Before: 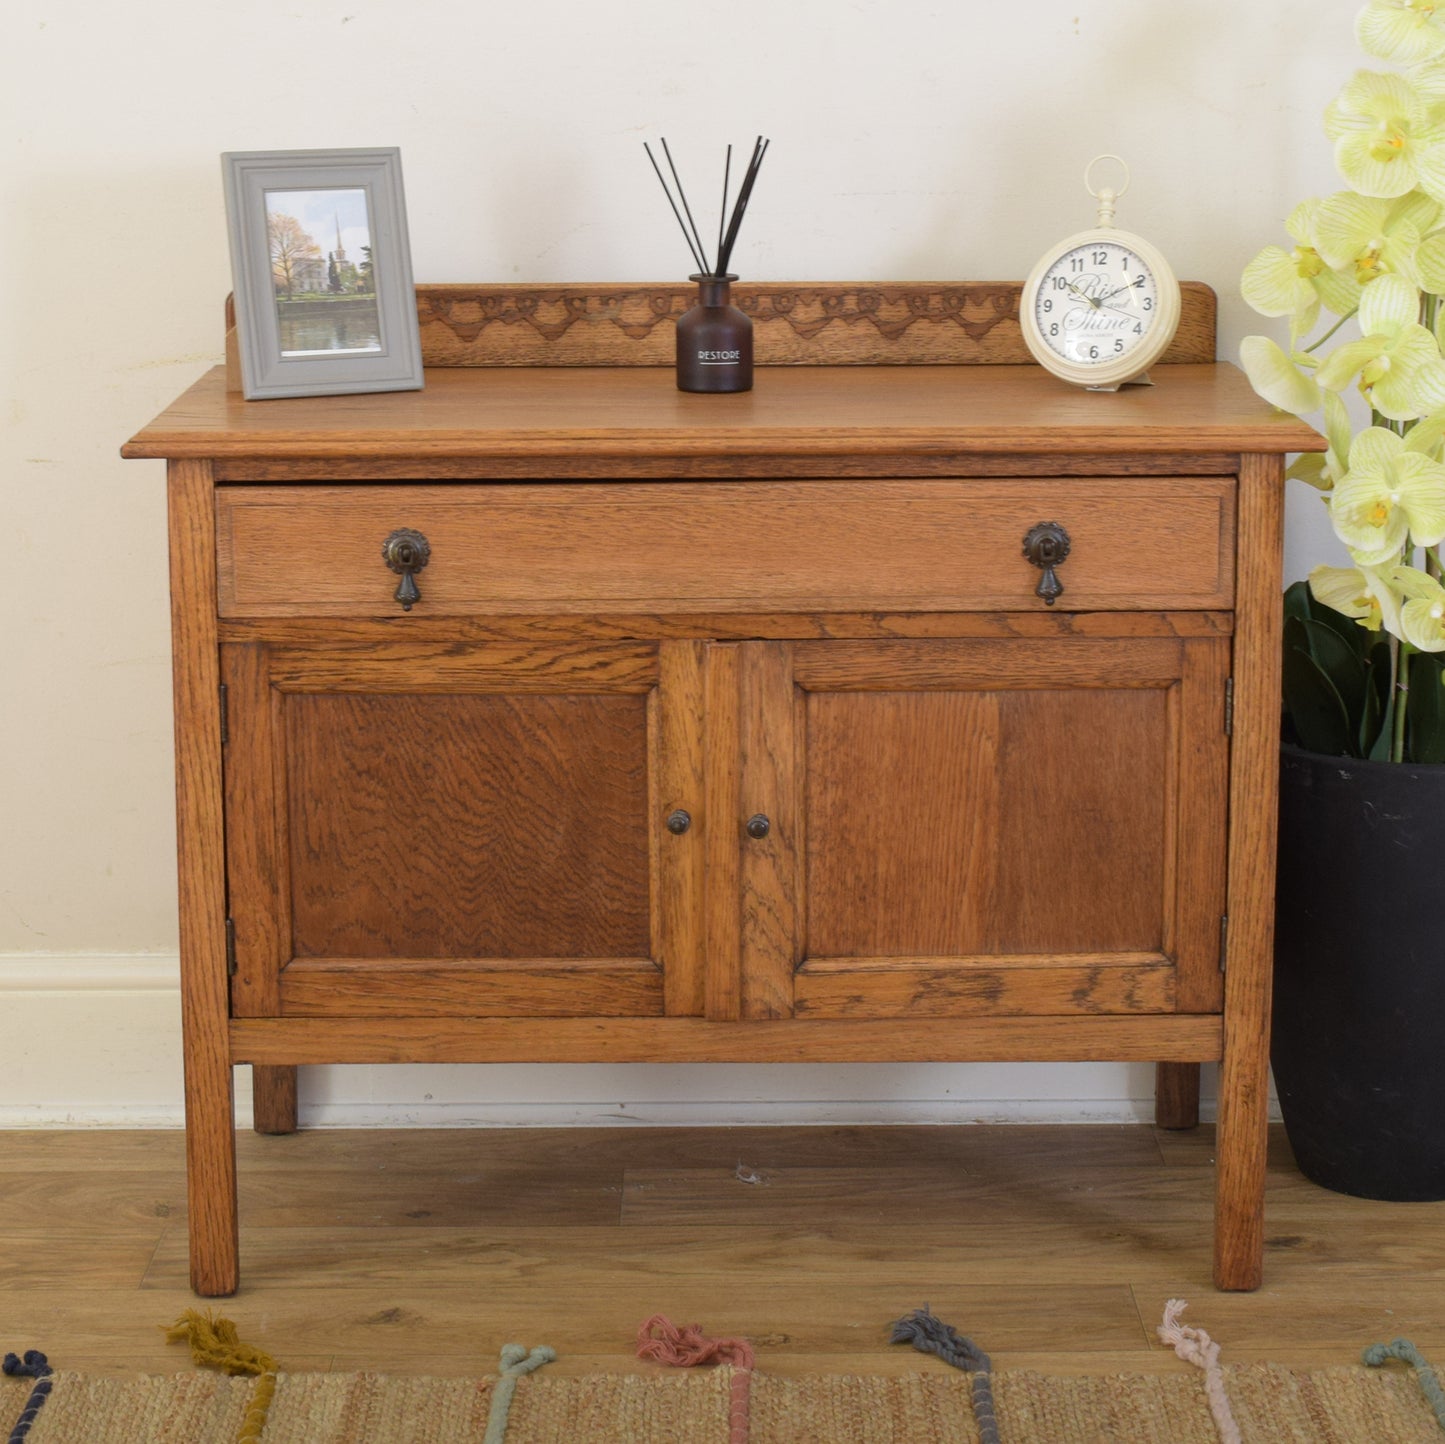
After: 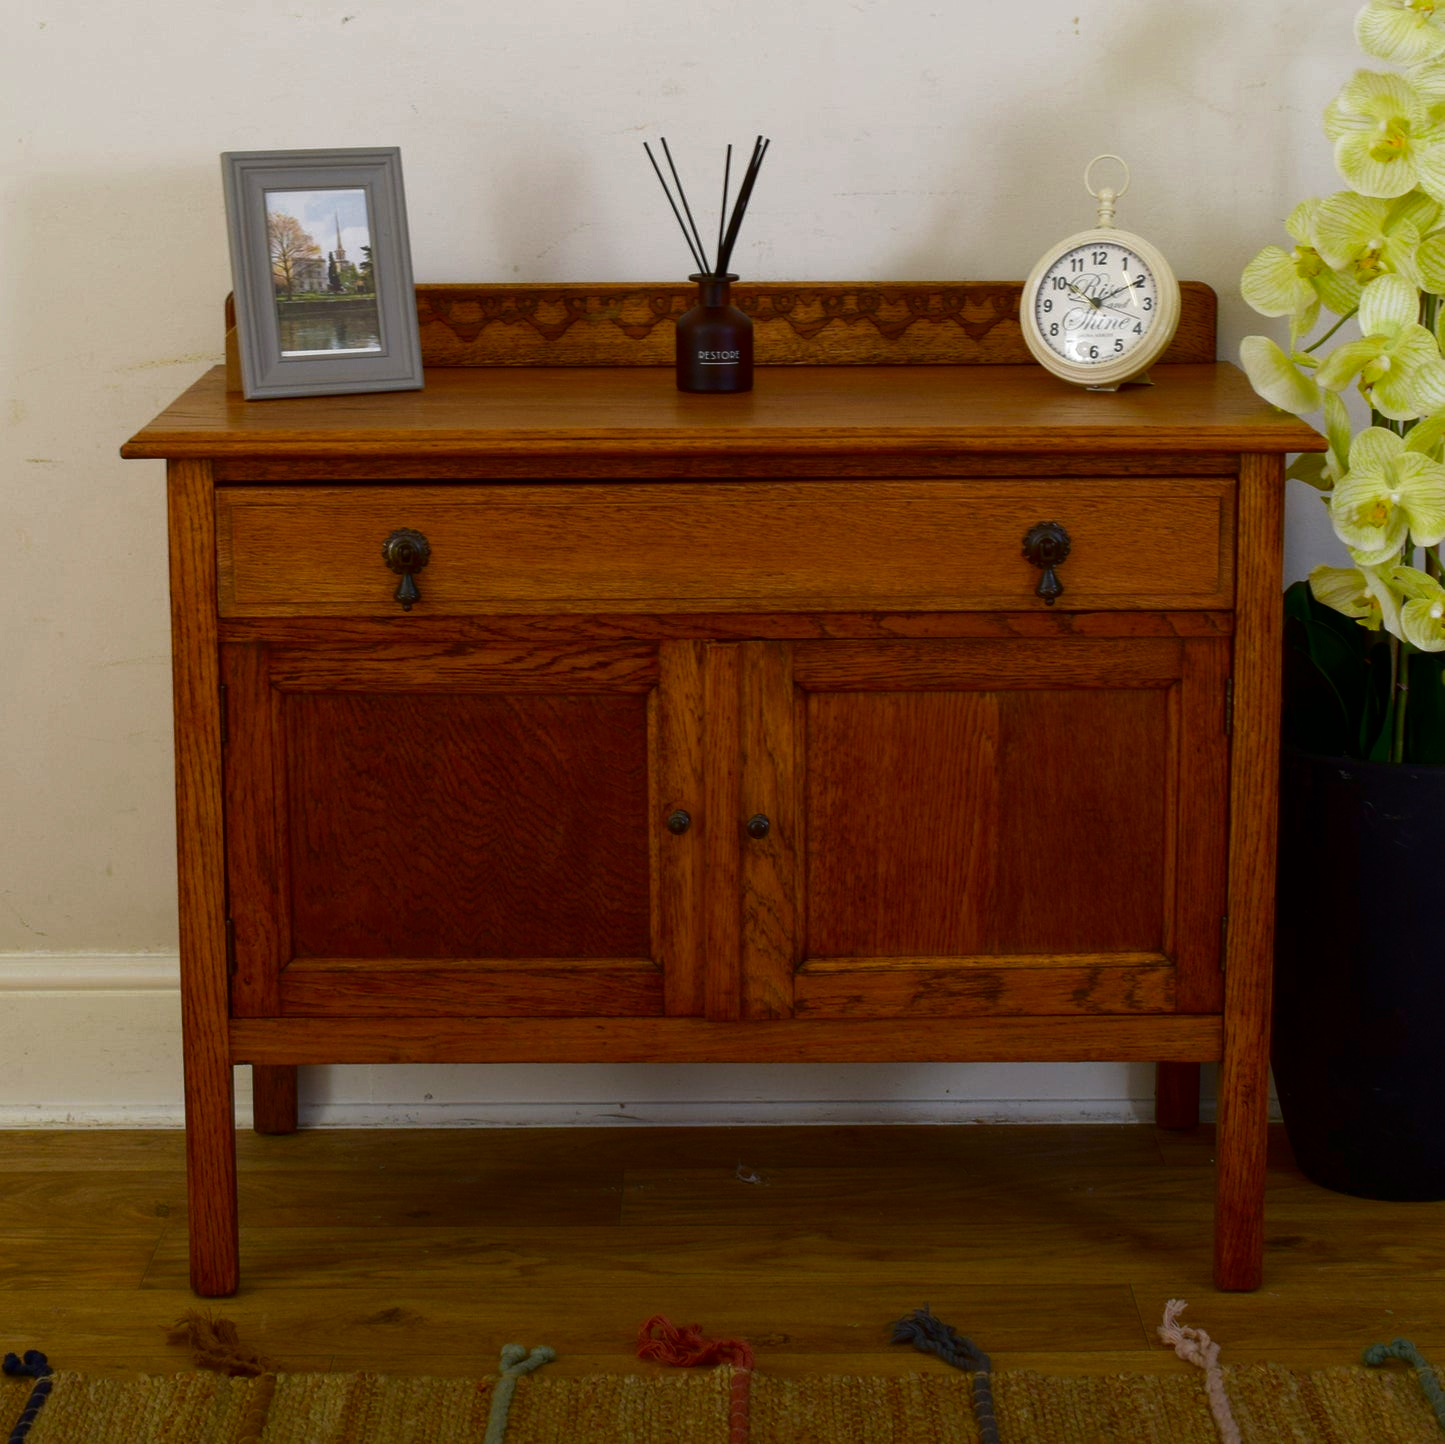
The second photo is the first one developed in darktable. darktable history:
contrast brightness saturation: brightness -0.505
color balance rgb: shadows lift › chroma 0.971%, shadows lift › hue 114.13°, global offset › hue 170.93°, perceptual saturation grading › global saturation 25.818%, global vibrance 20%
